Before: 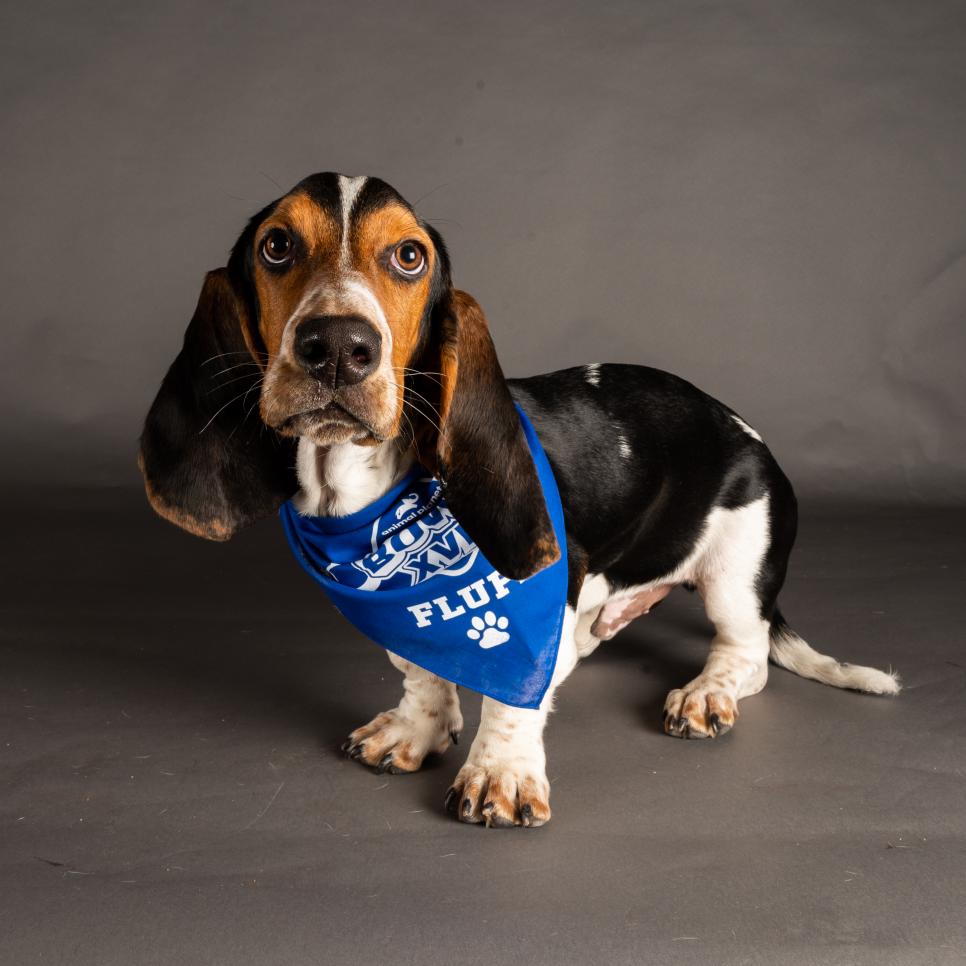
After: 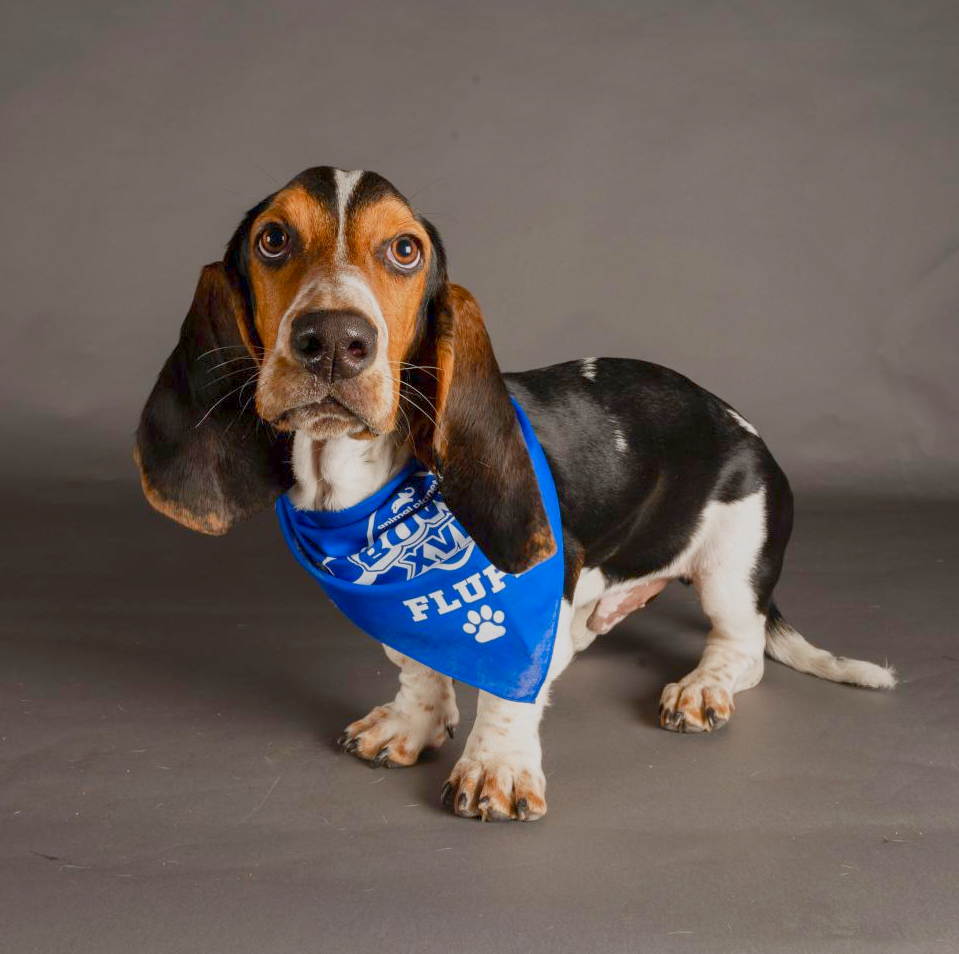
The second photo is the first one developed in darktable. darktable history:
color balance rgb: perceptual saturation grading › global saturation 0.82%, perceptual saturation grading › highlights -19.697%, perceptual saturation grading › shadows 20.186%, contrast -29.559%
levels: levels [0, 0.474, 0.947]
crop: left 0.487%, top 0.66%, right 0.215%, bottom 0.519%
shadows and highlights: shadows 29.17, highlights -29.18, low approximation 0.01, soften with gaussian
